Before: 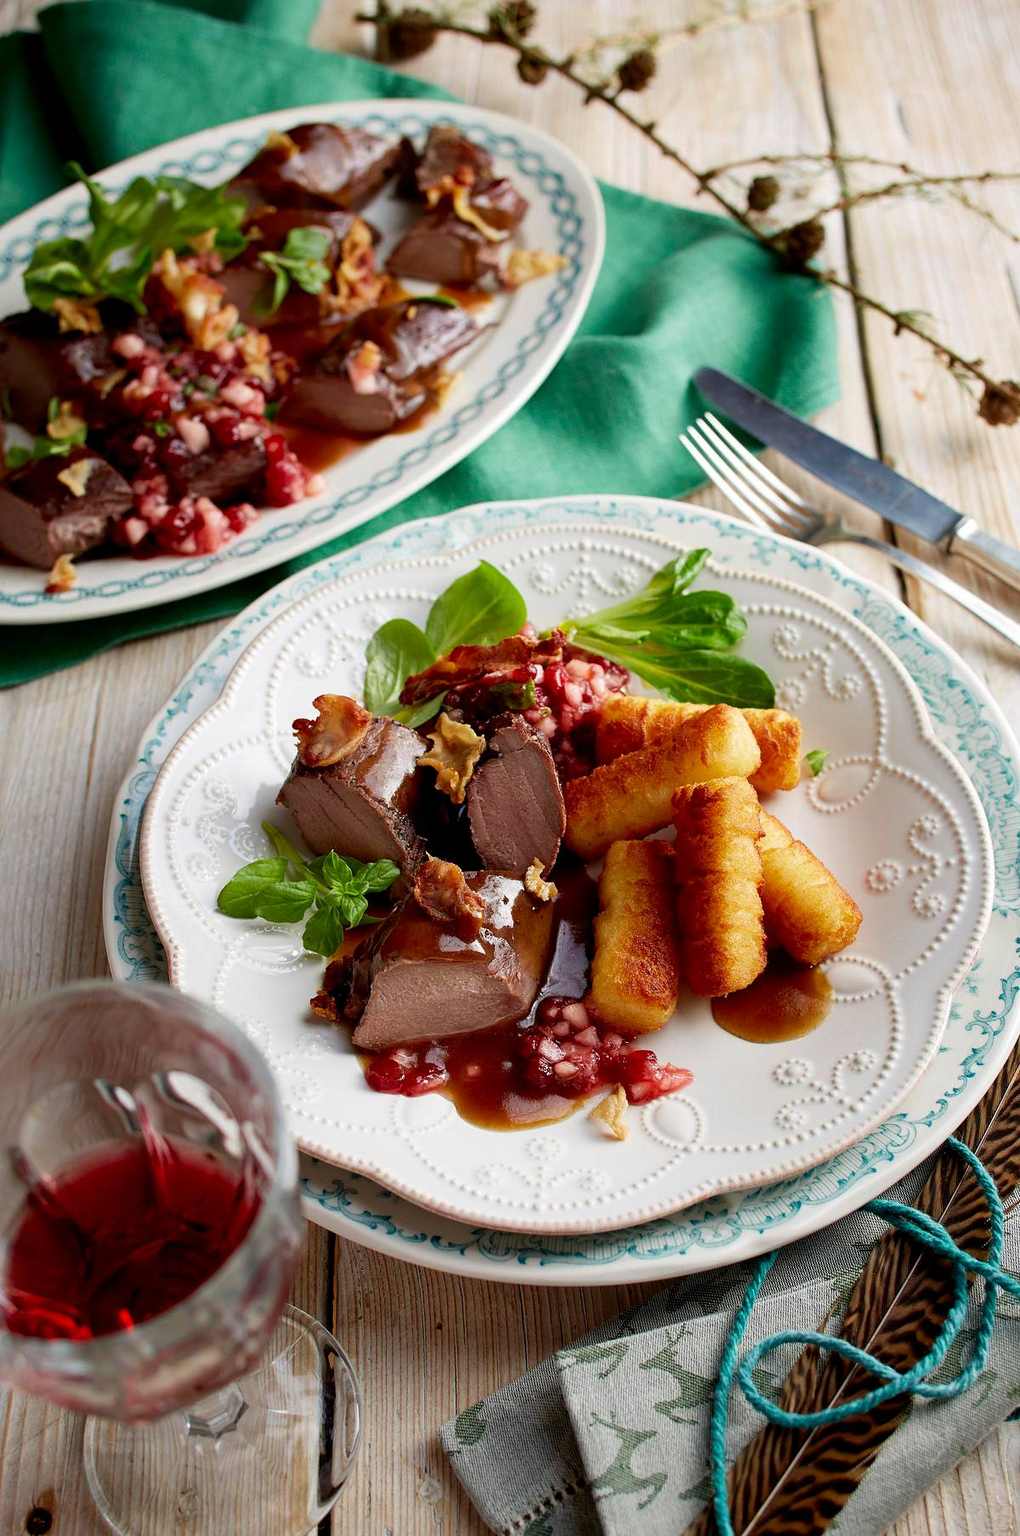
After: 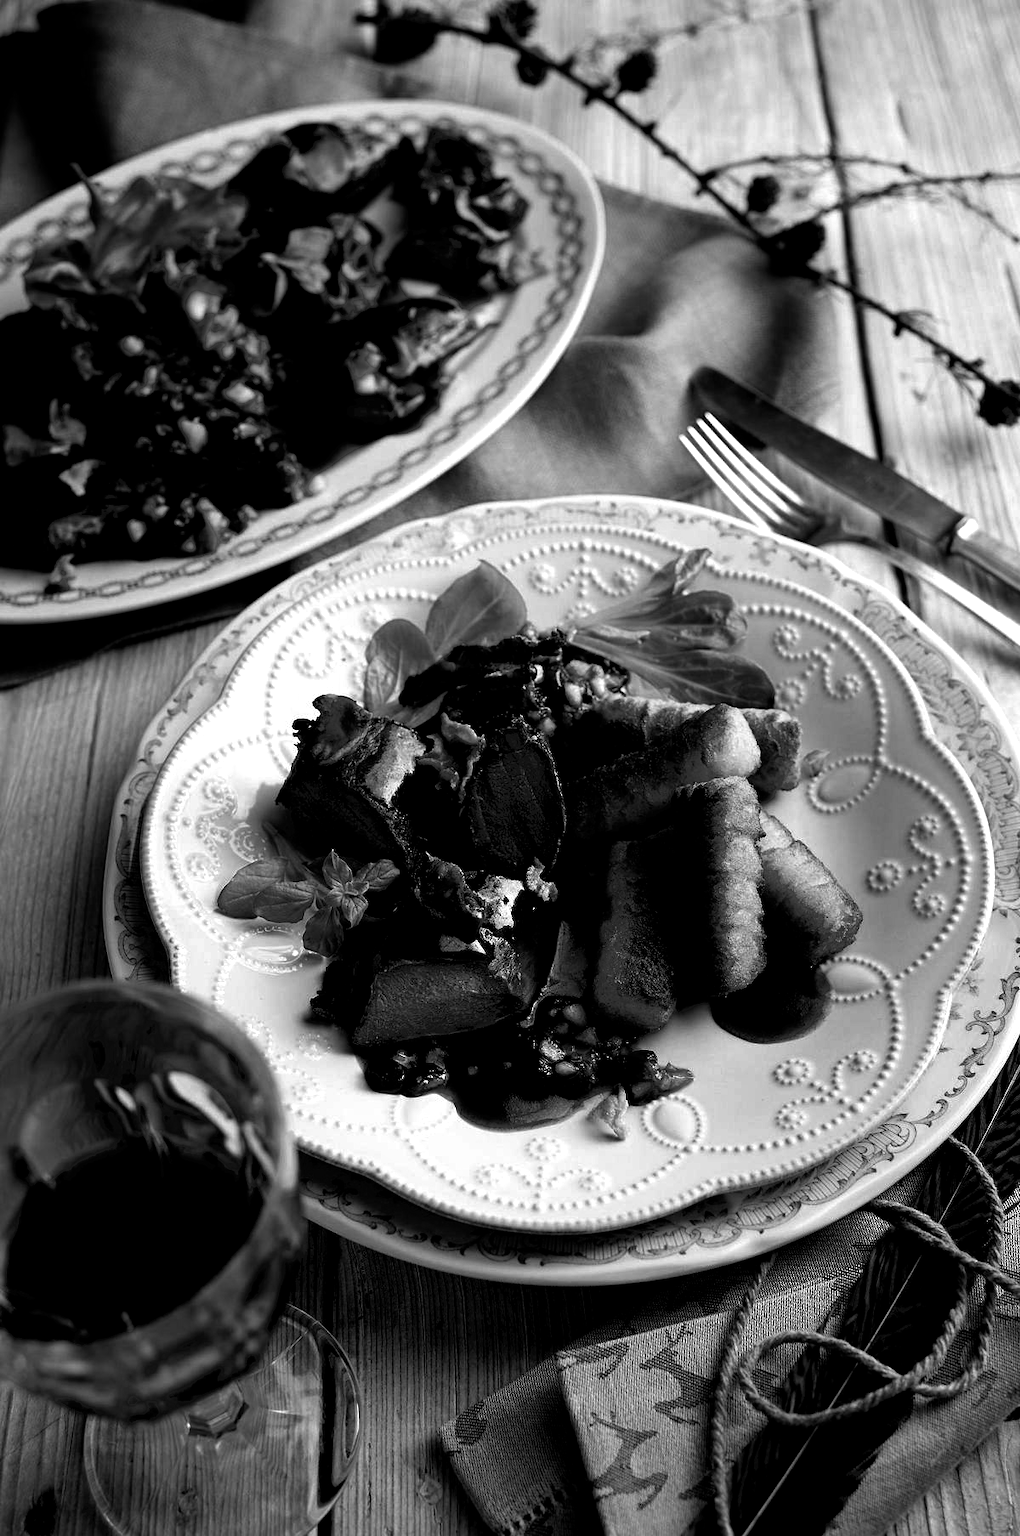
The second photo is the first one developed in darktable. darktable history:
monochrome: a 32, b 64, size 2.3
color balance rgb: shadows lift › luminance -18.76%, shadows lift › chroma 35.44%, power › luminance -3.76%, power › hue 142.17°, highlights gain › chroma 7.5%, highlights gain › hue 184.75°, global offset › luminance -0.52%, global offset › chroma 0.91%, global offset › hue 173.36°, shadows fall-off 300%, white fulcrum 2 EV, highlights fall-off 300%, linear chroma grading › shadows 17.19%, linear chroma grading › highlights 61.12%, linear chroma grading › global chroma 50%, hue shift -150.52°, perceptual brilliance grading › global brilliance 12%, mask middle-gray fulcrum 100%, contrast gray fulcrum 38.43%, contrast 35.15%, saturation formula JzAzBz (2021)
